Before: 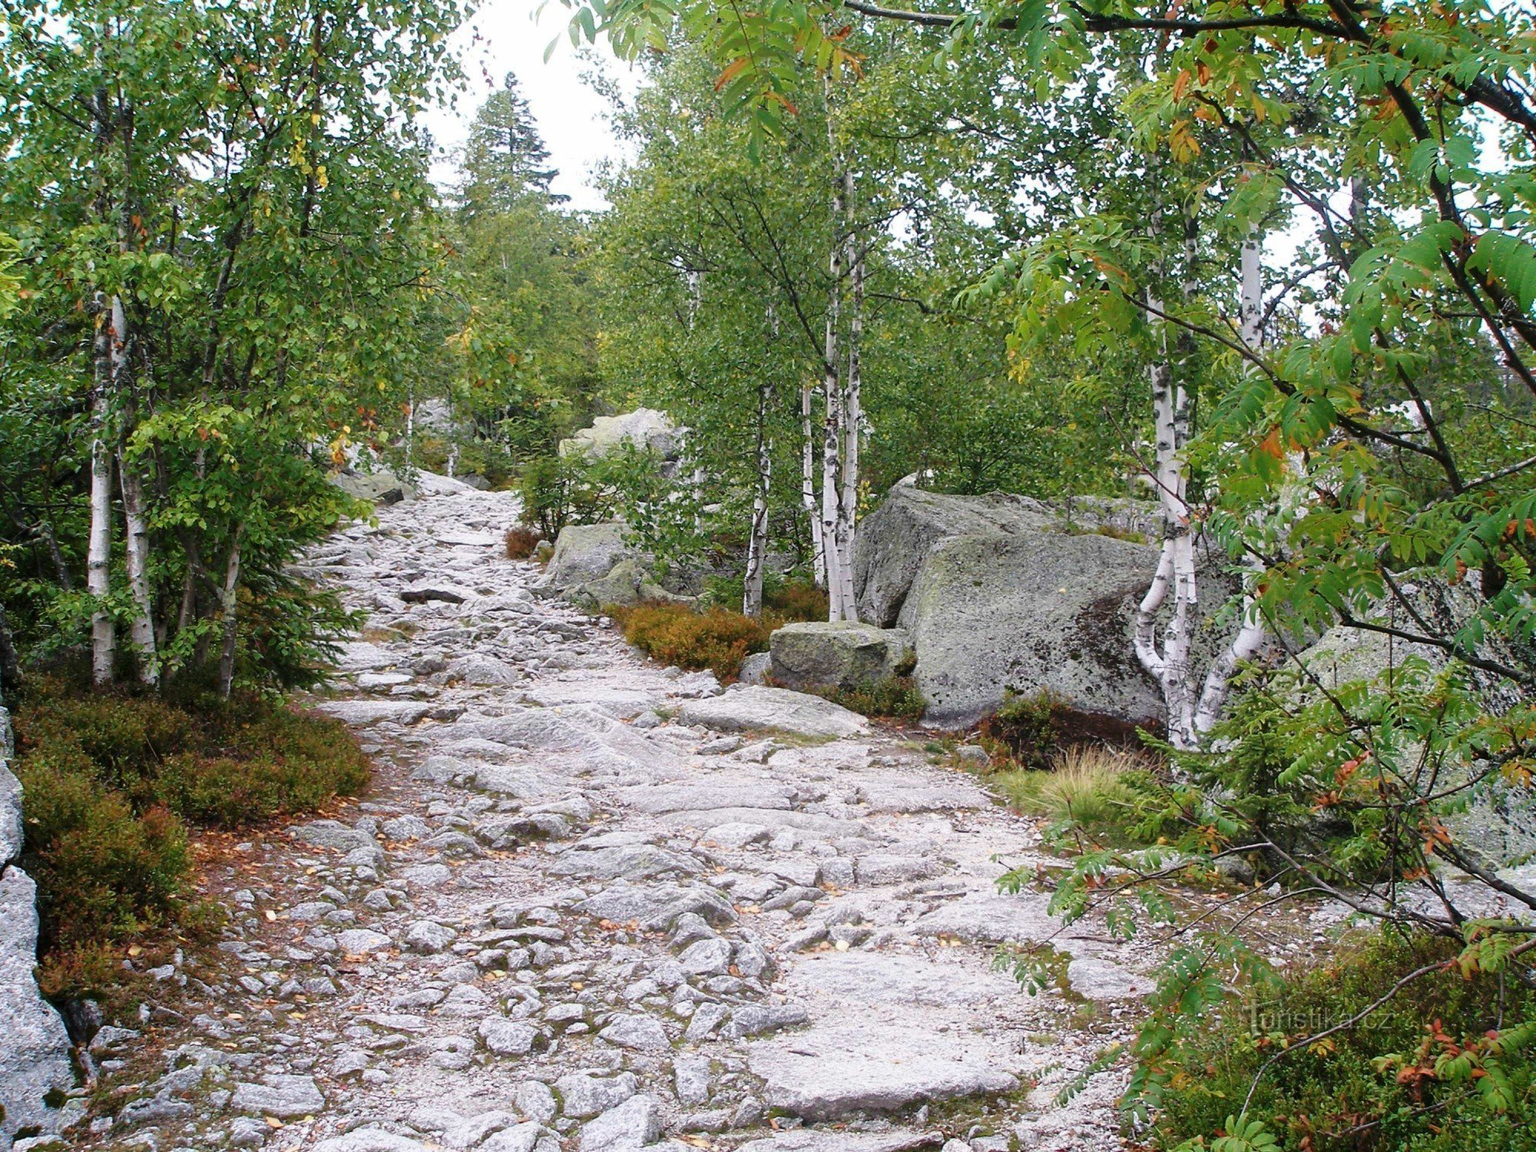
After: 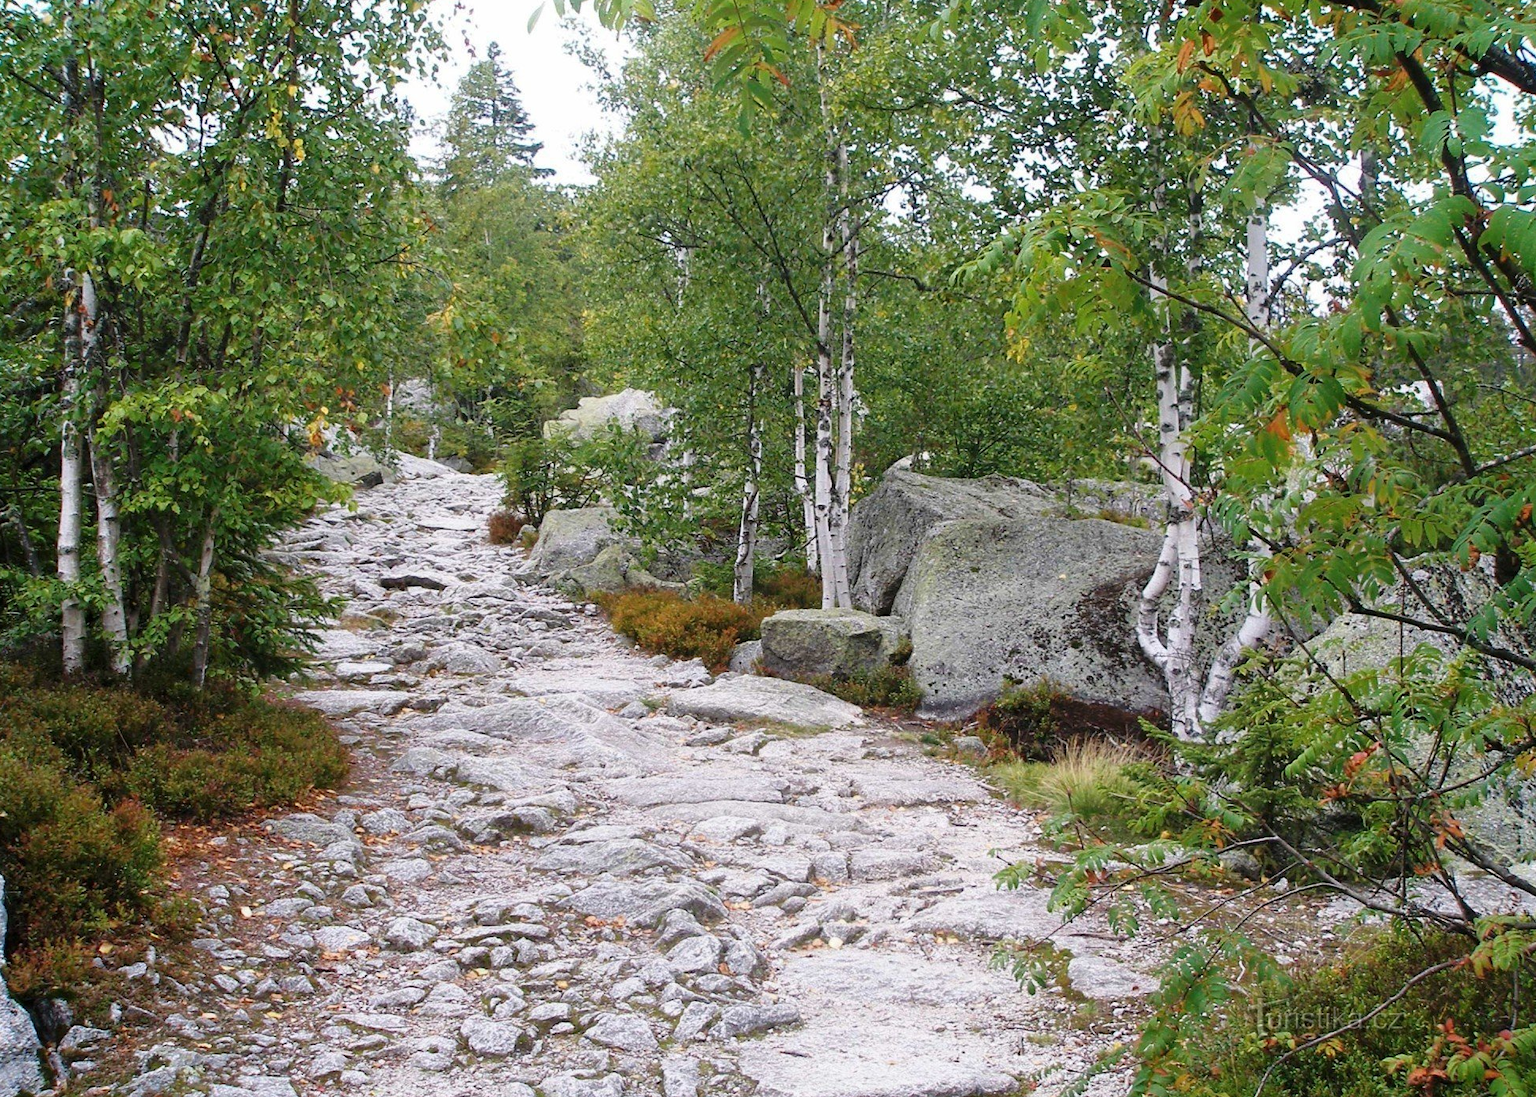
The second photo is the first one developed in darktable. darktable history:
crop: left 2.118%, top 2.791%, right 0.896%, bottom 4.872%
